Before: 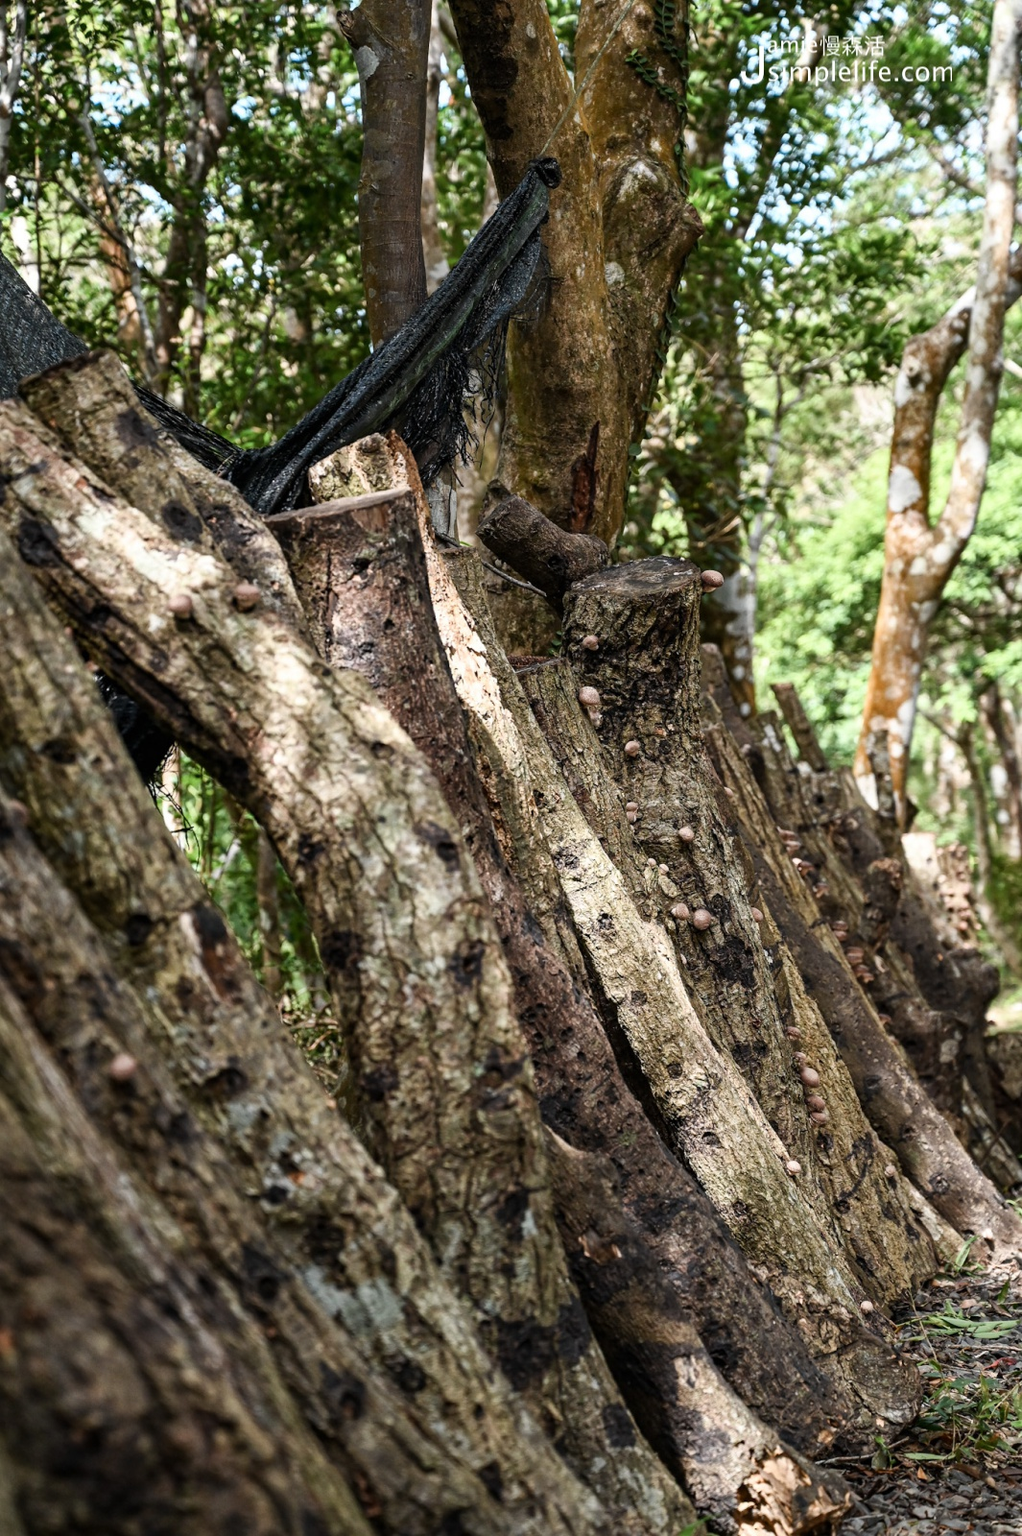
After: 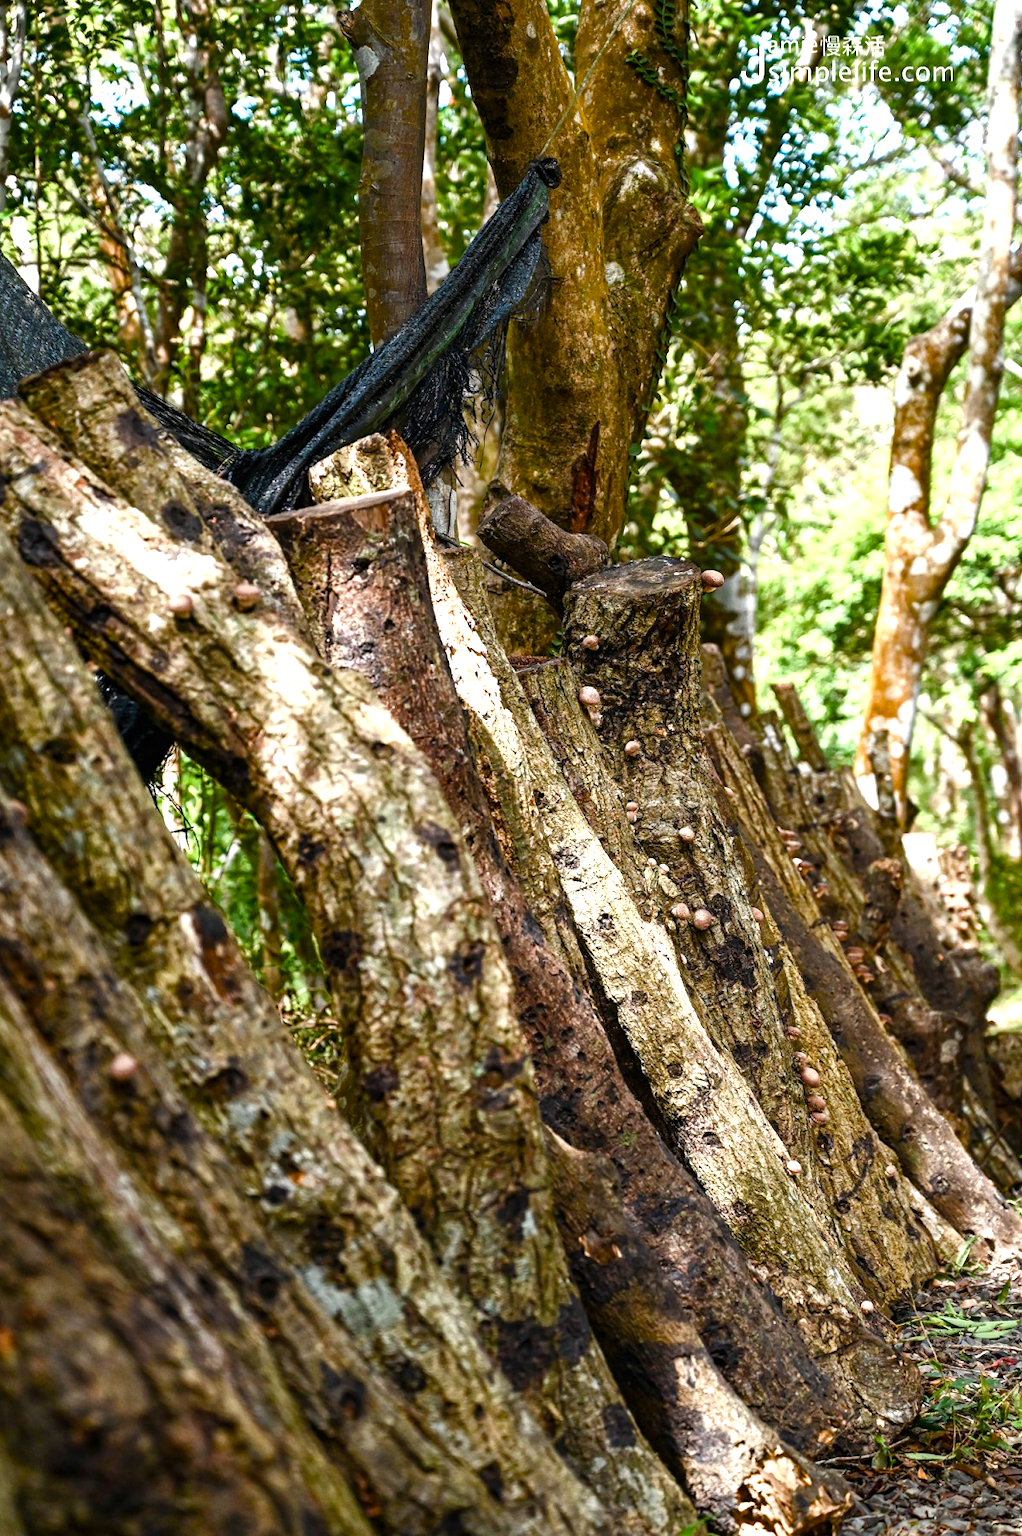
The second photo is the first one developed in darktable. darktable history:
color balance rgb: linear chroma grading › shadows -2.2%, linear chroma grading › highlights -15%, linear chroma grading › global chroma -10%, linear chroma grading › mid-tones -10%, perceptual saturation grading › global saturation 45%, perceptual saturation grading › highlights -50%, perceptual saturation grading › shadows 30%, perceptual brilliance grading › global brilliance 18%, global vibrance 45%
